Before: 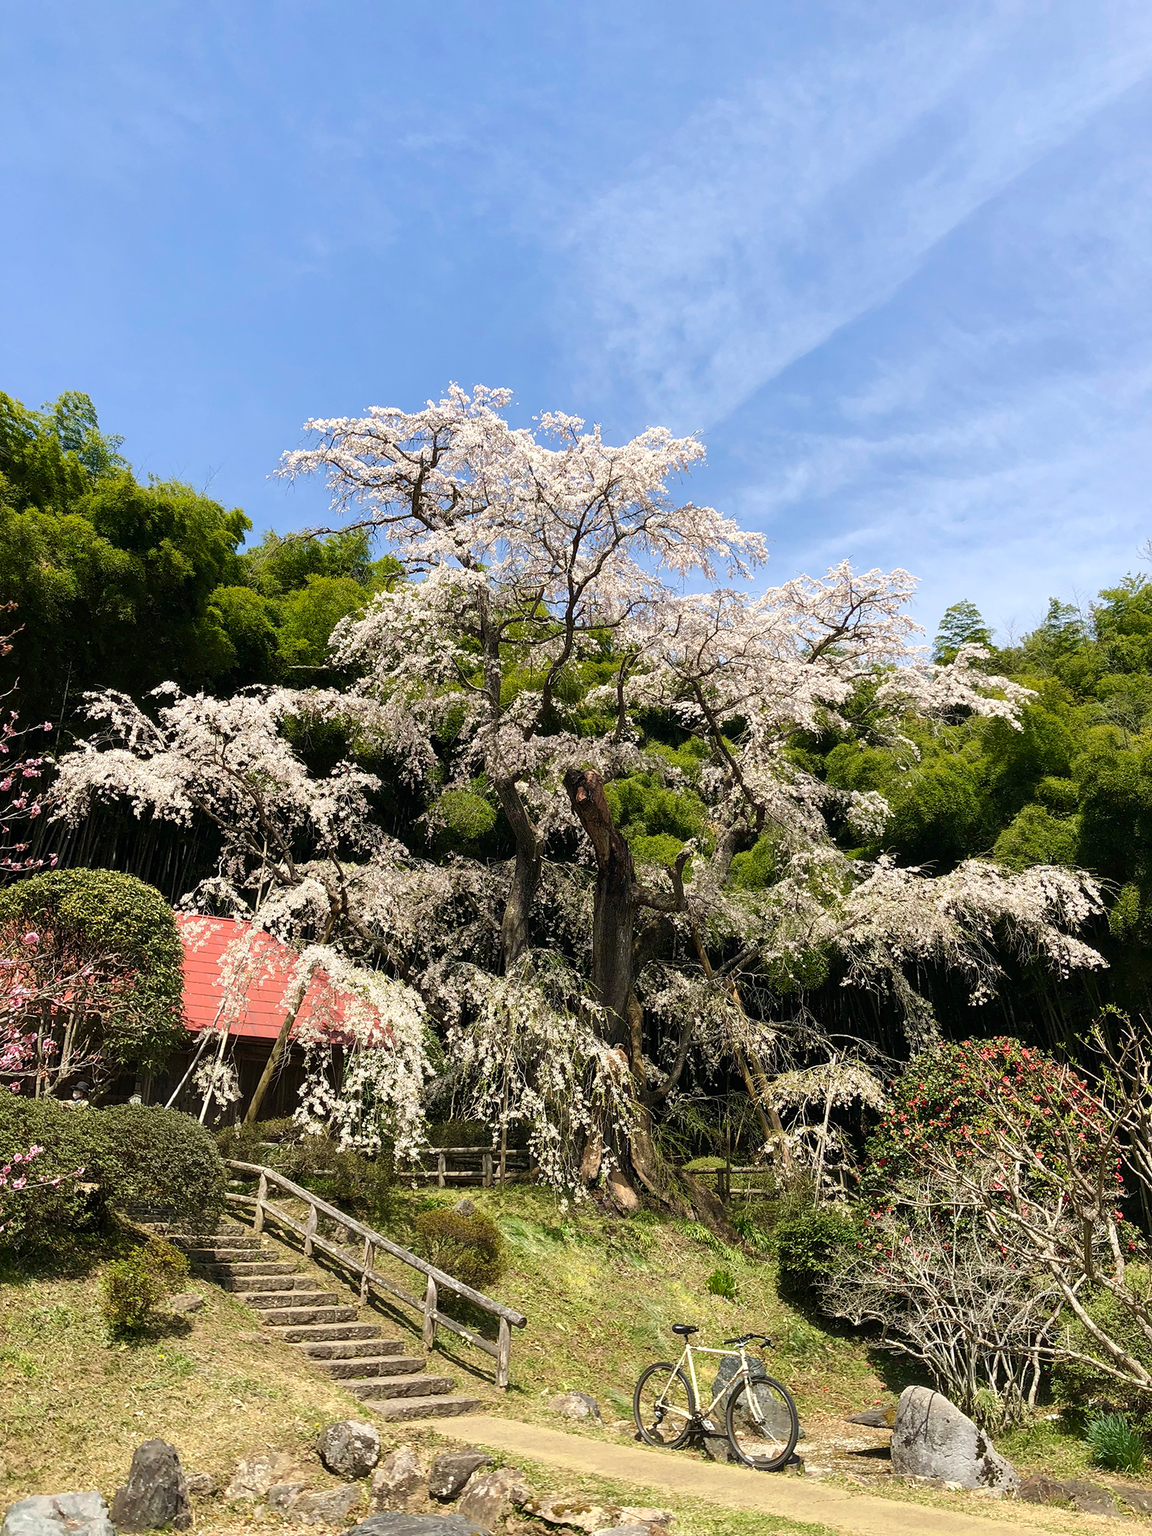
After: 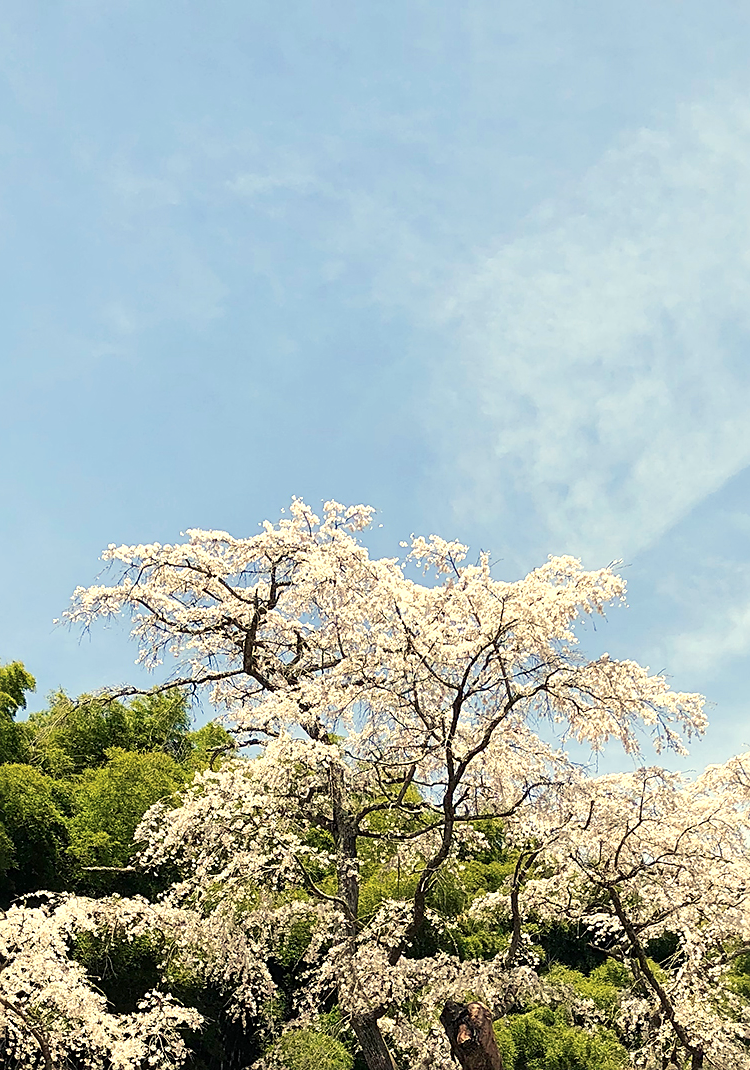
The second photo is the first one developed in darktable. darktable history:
base curve: curves: ch0 [(0, 0) (0.472, 0.508) (1, 1)]
sharpen: on, module defaults
color balance rgb: shadows lift › chroma 2%, shadows lift › hue 263°, highlights gain › chroma 8%, highlights gain › hue 84°, linear chroma grading › global chroma -15%, saturation formula JzAzBz (2021)
crop: left 19.556%, right 30.401%, bottom 46.458%
exposure: exposure 0.4 EV, compensate highlight preservation false
